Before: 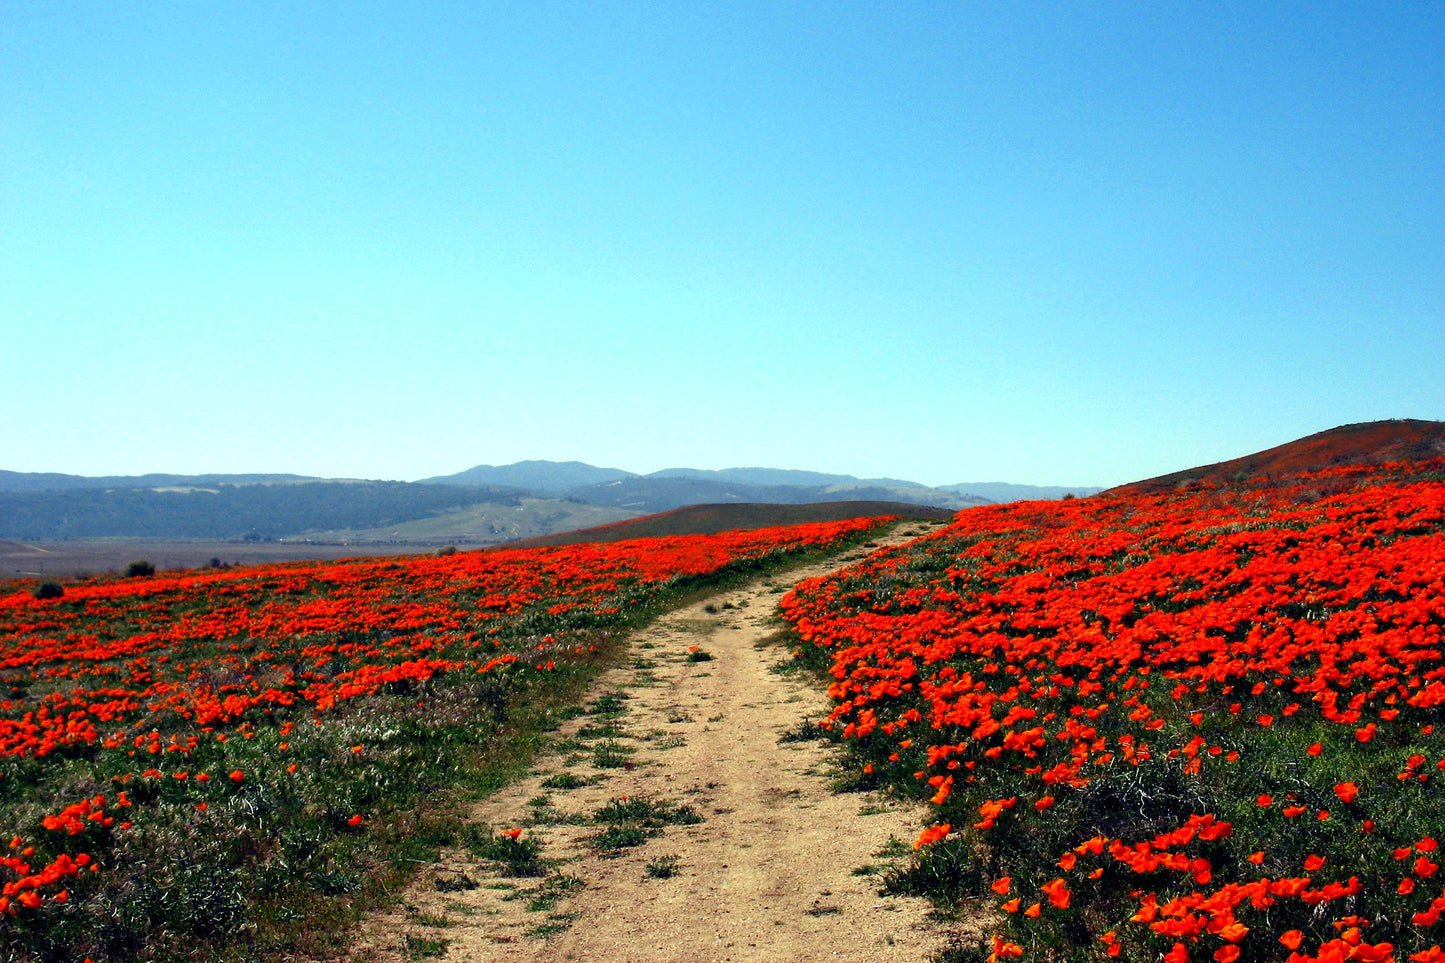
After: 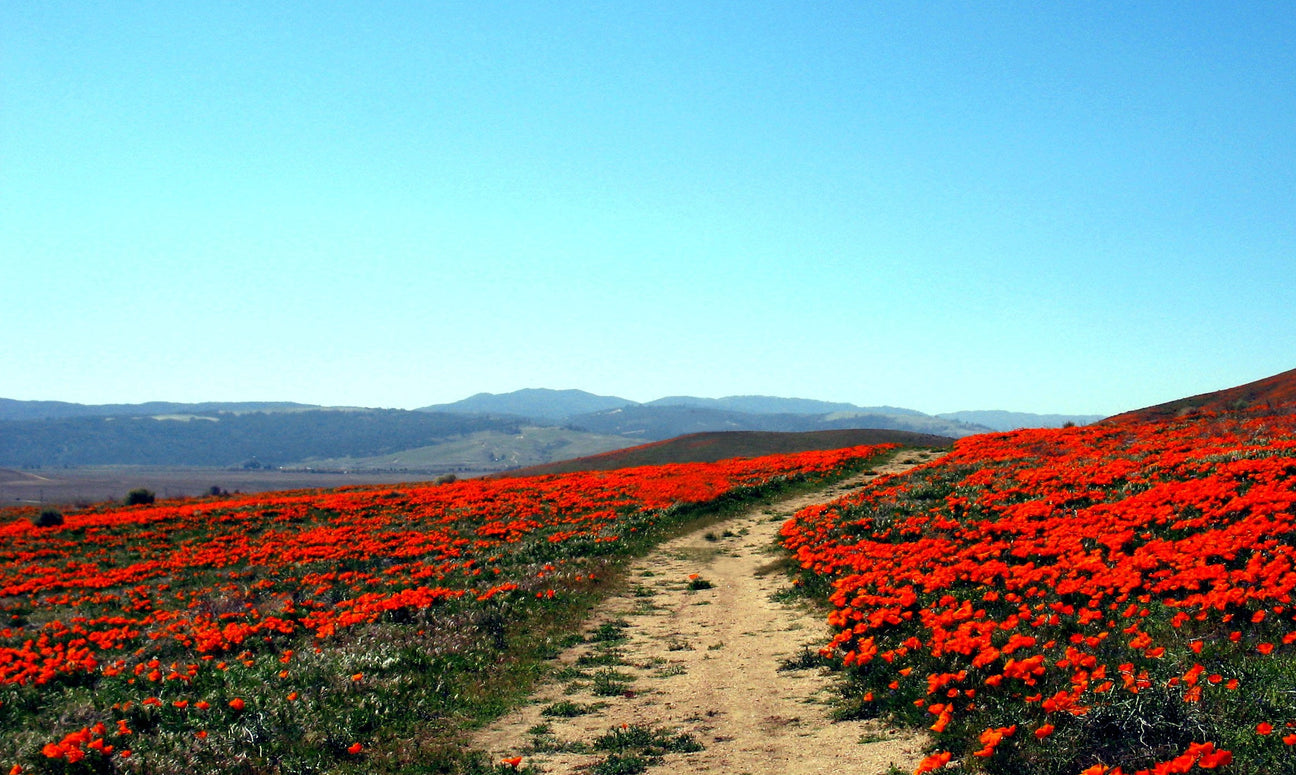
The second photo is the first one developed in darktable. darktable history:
crop: top 7.524%, right 9.756%, bottom 11.928%
